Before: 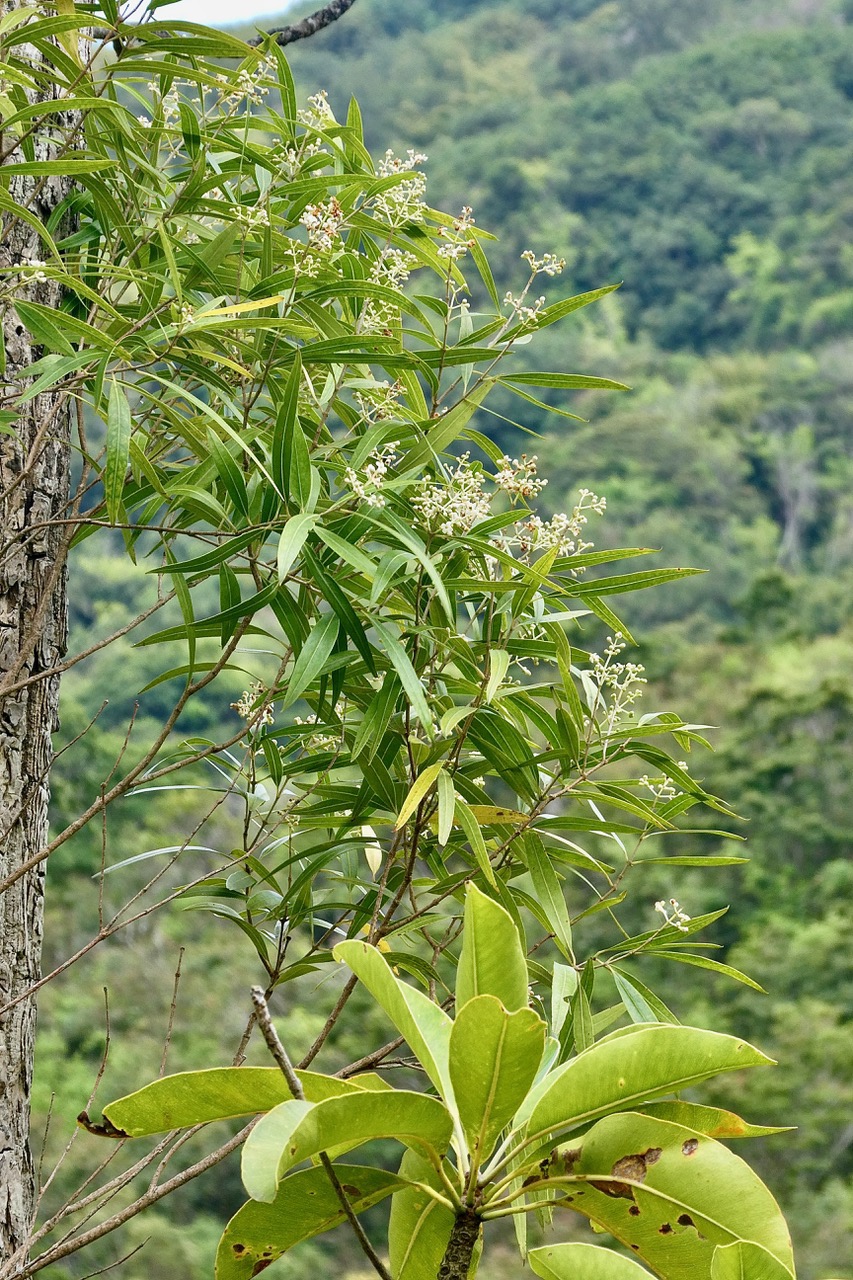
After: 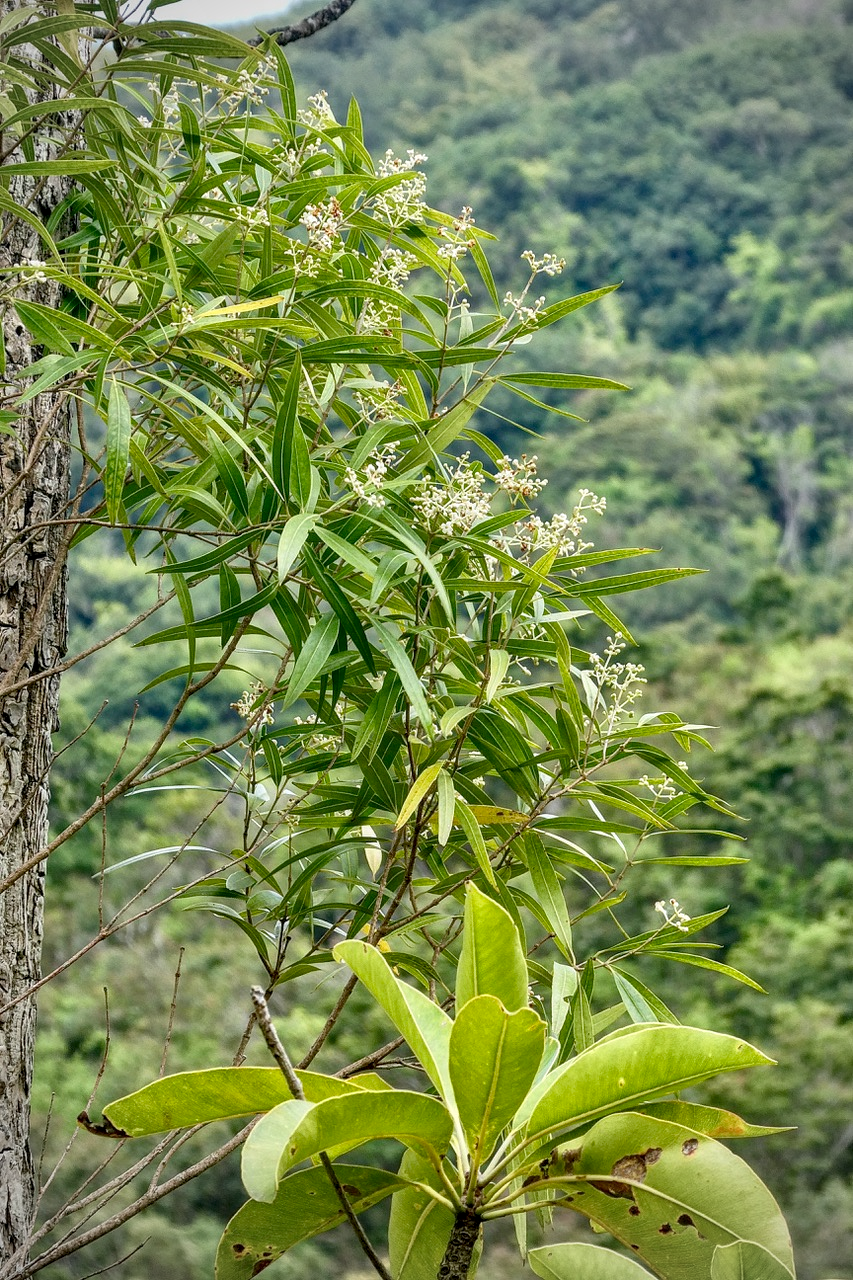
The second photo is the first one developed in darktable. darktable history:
vignetting: fall-off start 79.76%, brightness -0.533, saturation -0.518
local contrast: on, module defaults
